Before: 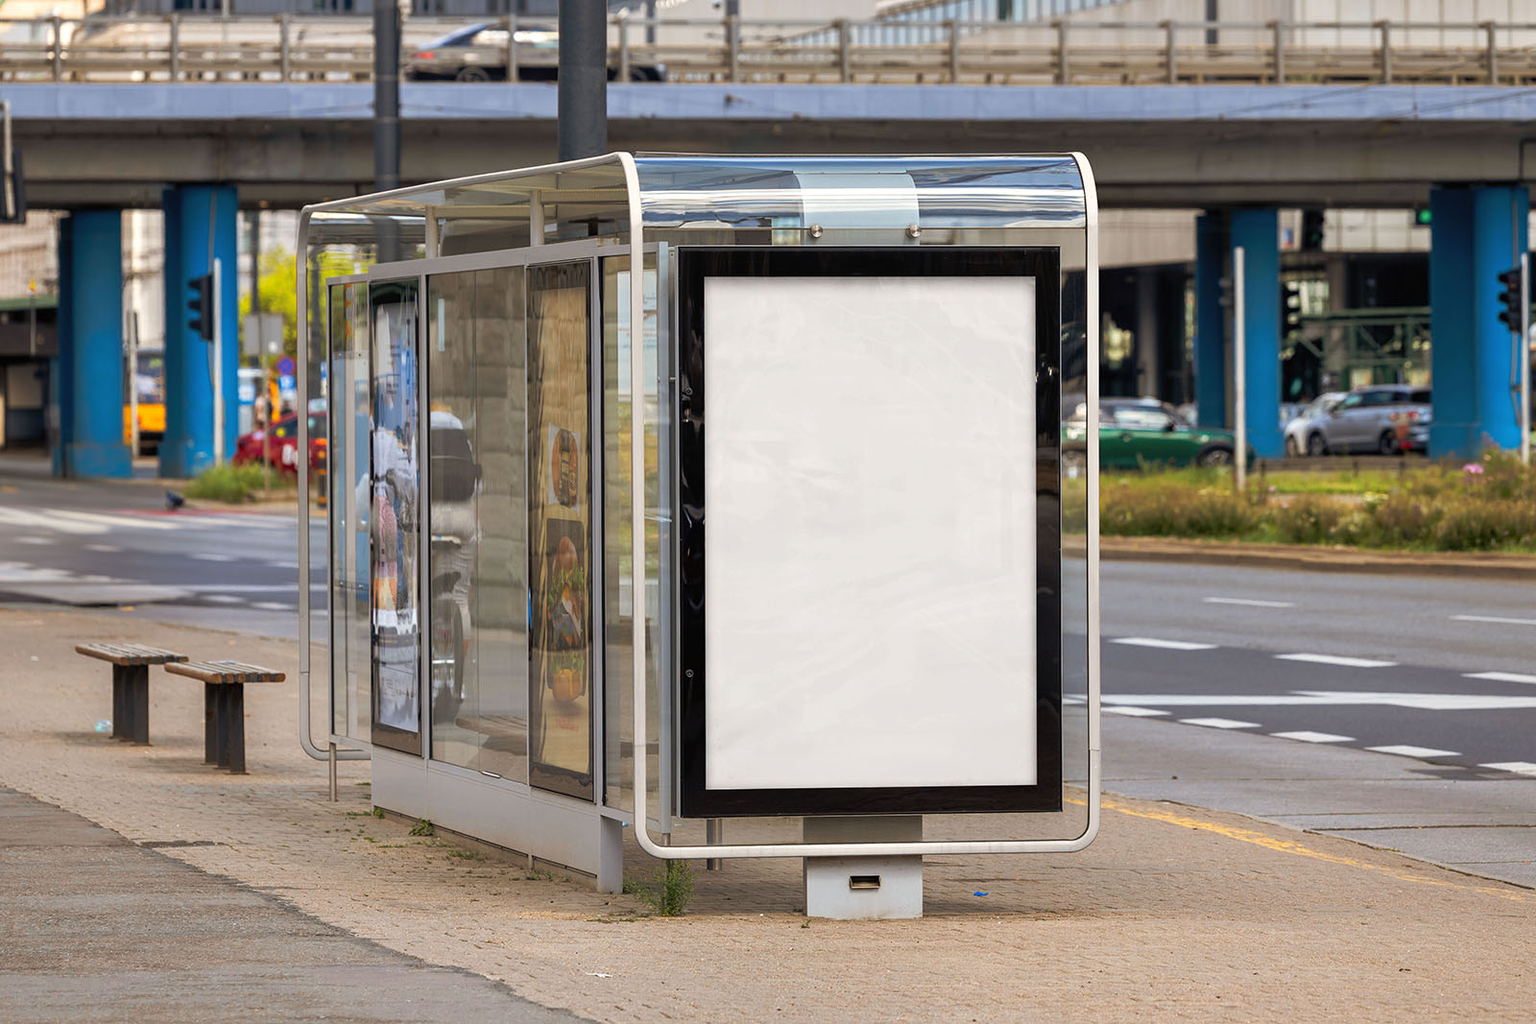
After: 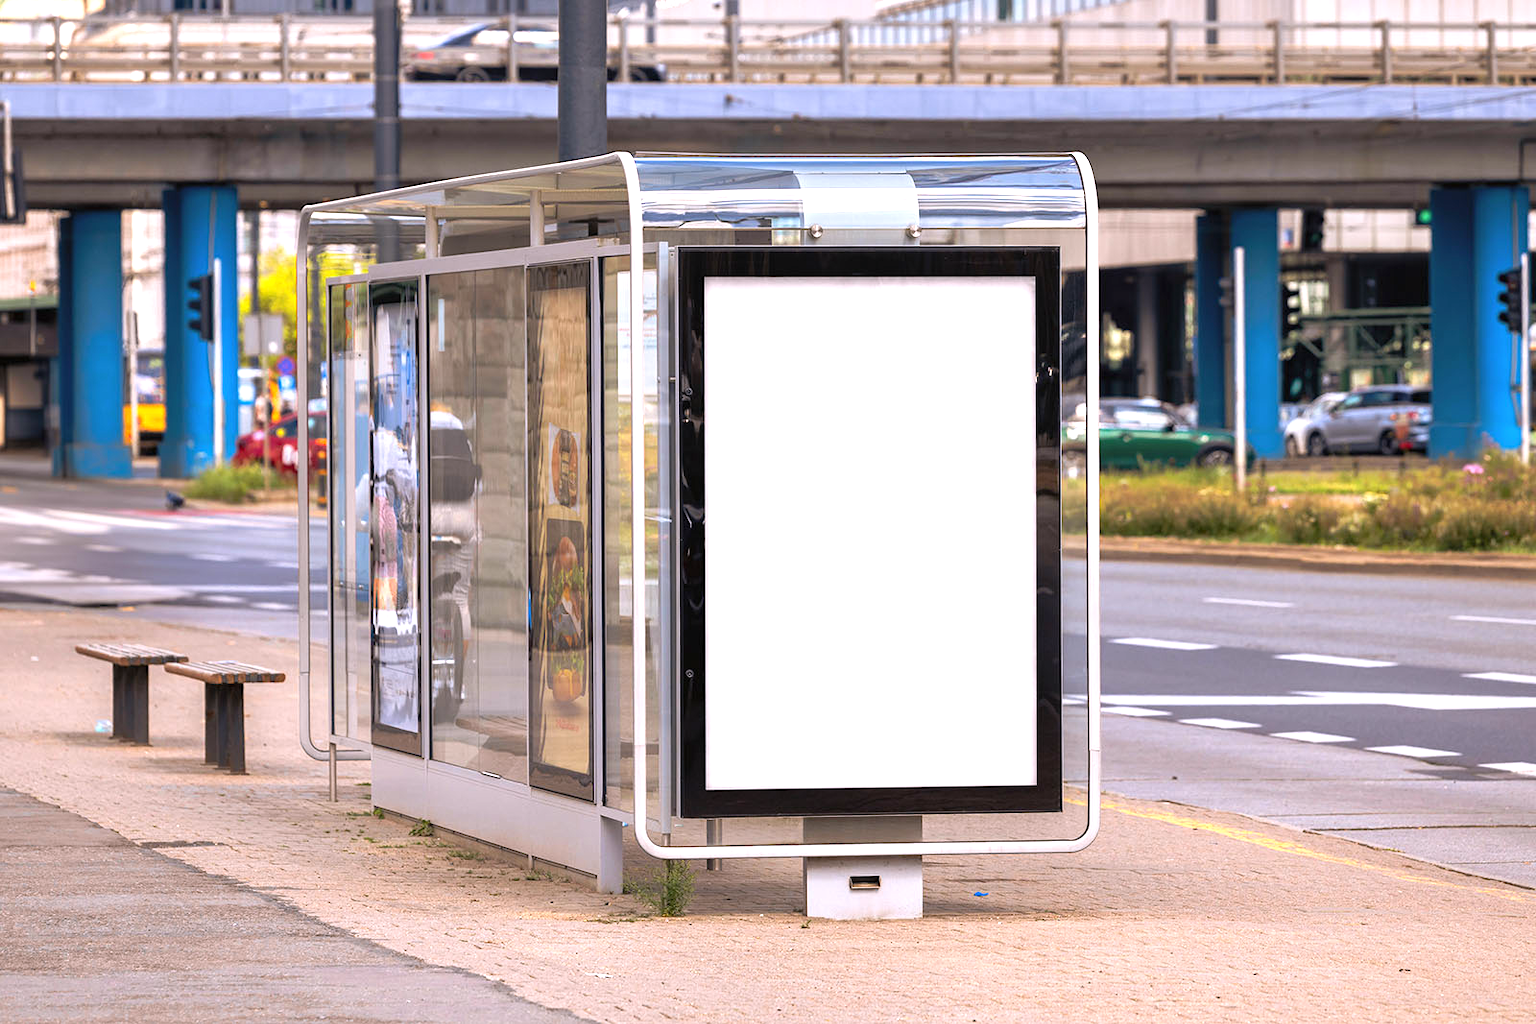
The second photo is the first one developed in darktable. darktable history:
exposure: black level correction 0, exposure 0.7 EV, compensate exposure bias true, compensate highlight preservation false
white balance: red 1.05, blue 1.072
